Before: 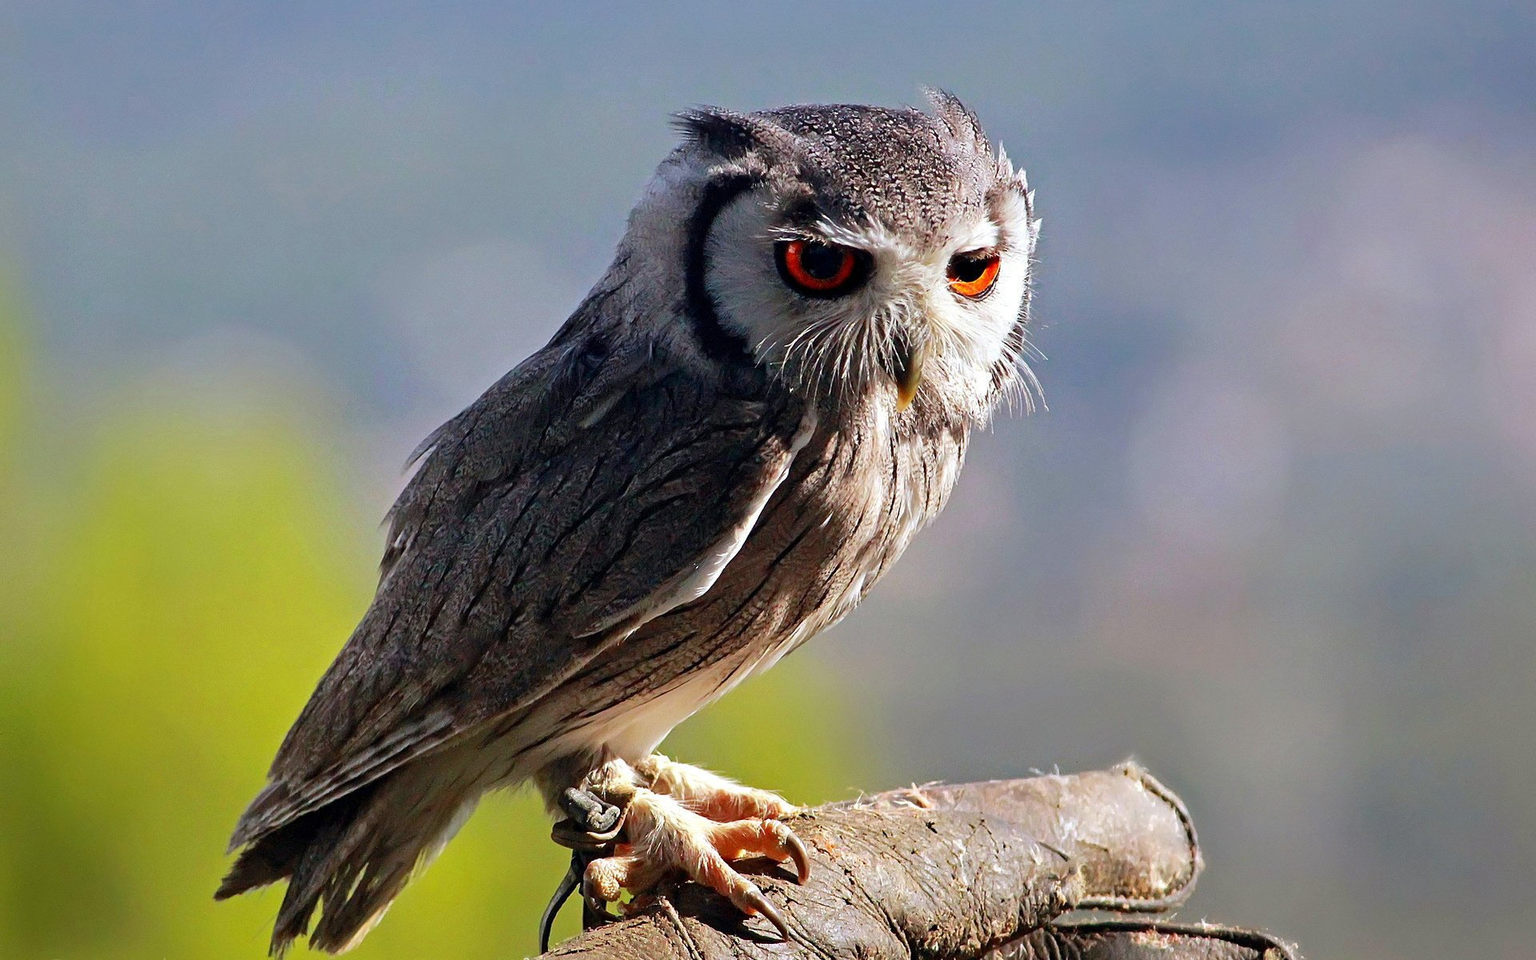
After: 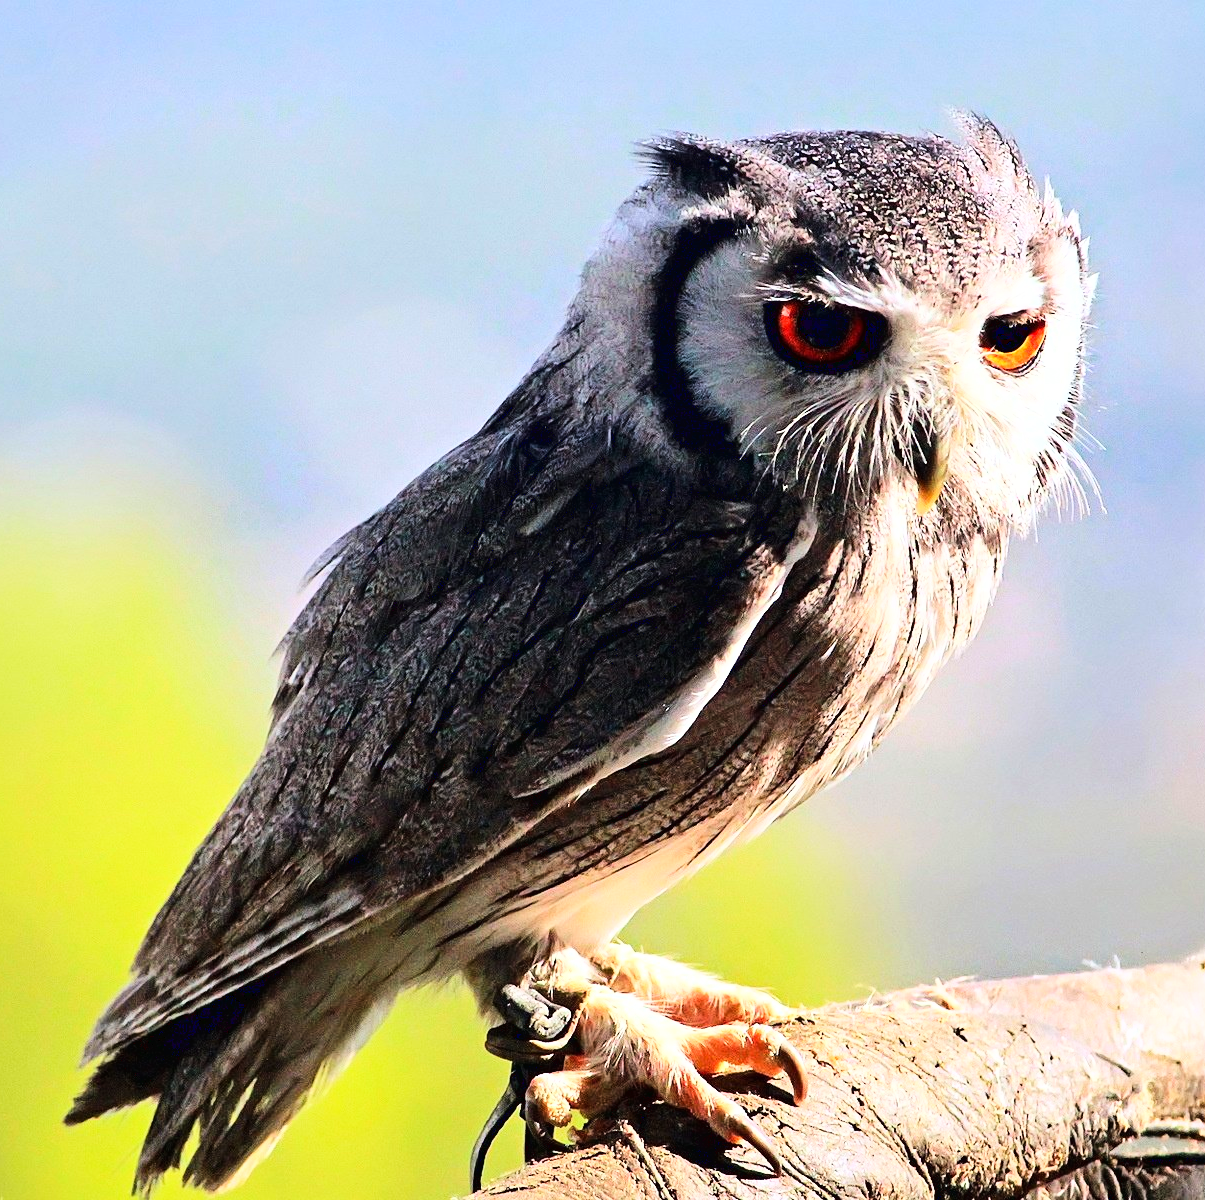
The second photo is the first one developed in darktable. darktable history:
base curve: curves: ch0 [(0, 0.003) (0.001, 0.002) (0.006, 0.004) (0.02, 0.022) (0.048, 0.086) (0.094, 0.234) (0.162, 0.431) (0.258, 0.629) (0.385, 0.8) (0.548, 0.918) (0.751, 0.988) (1, 1)]
crop: left 10.64%, right 26.568%
exposure: compensate highlight preservation false
